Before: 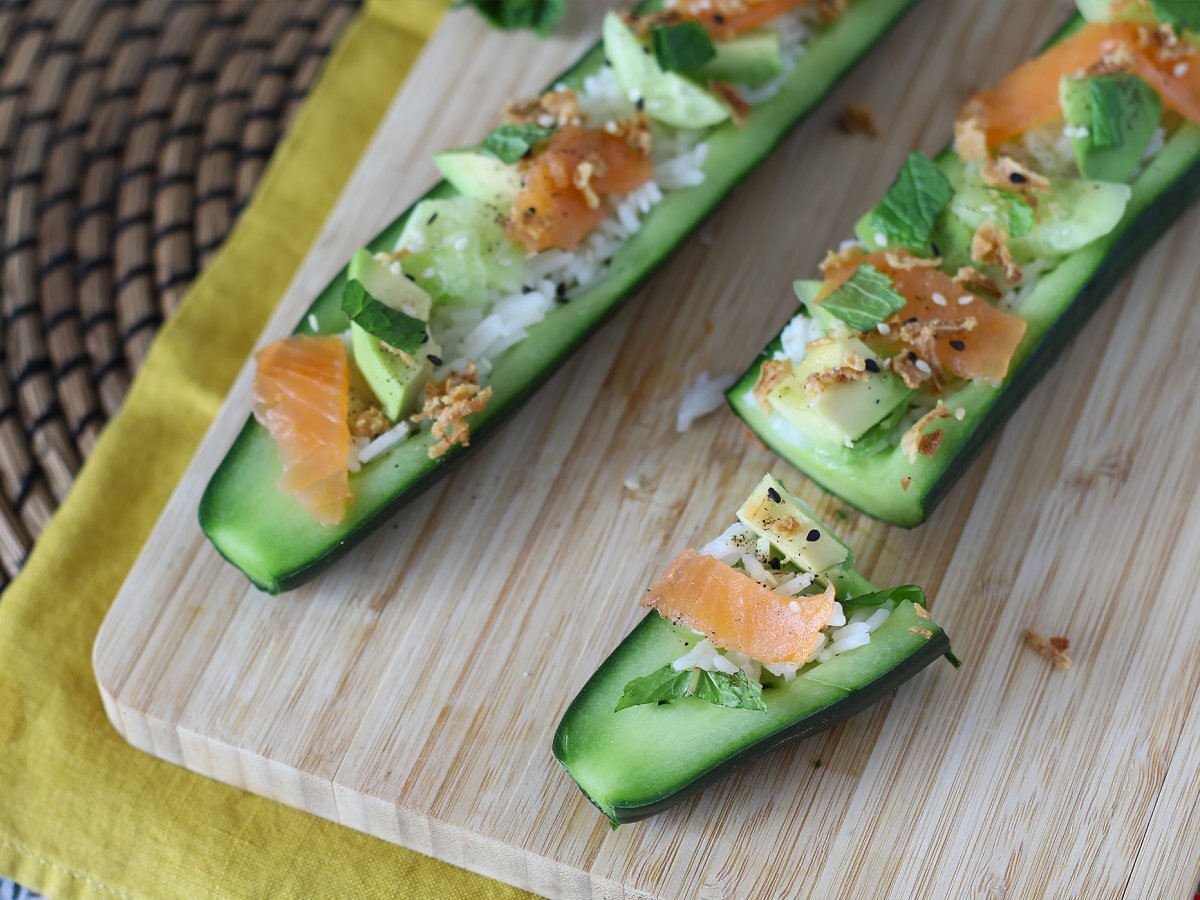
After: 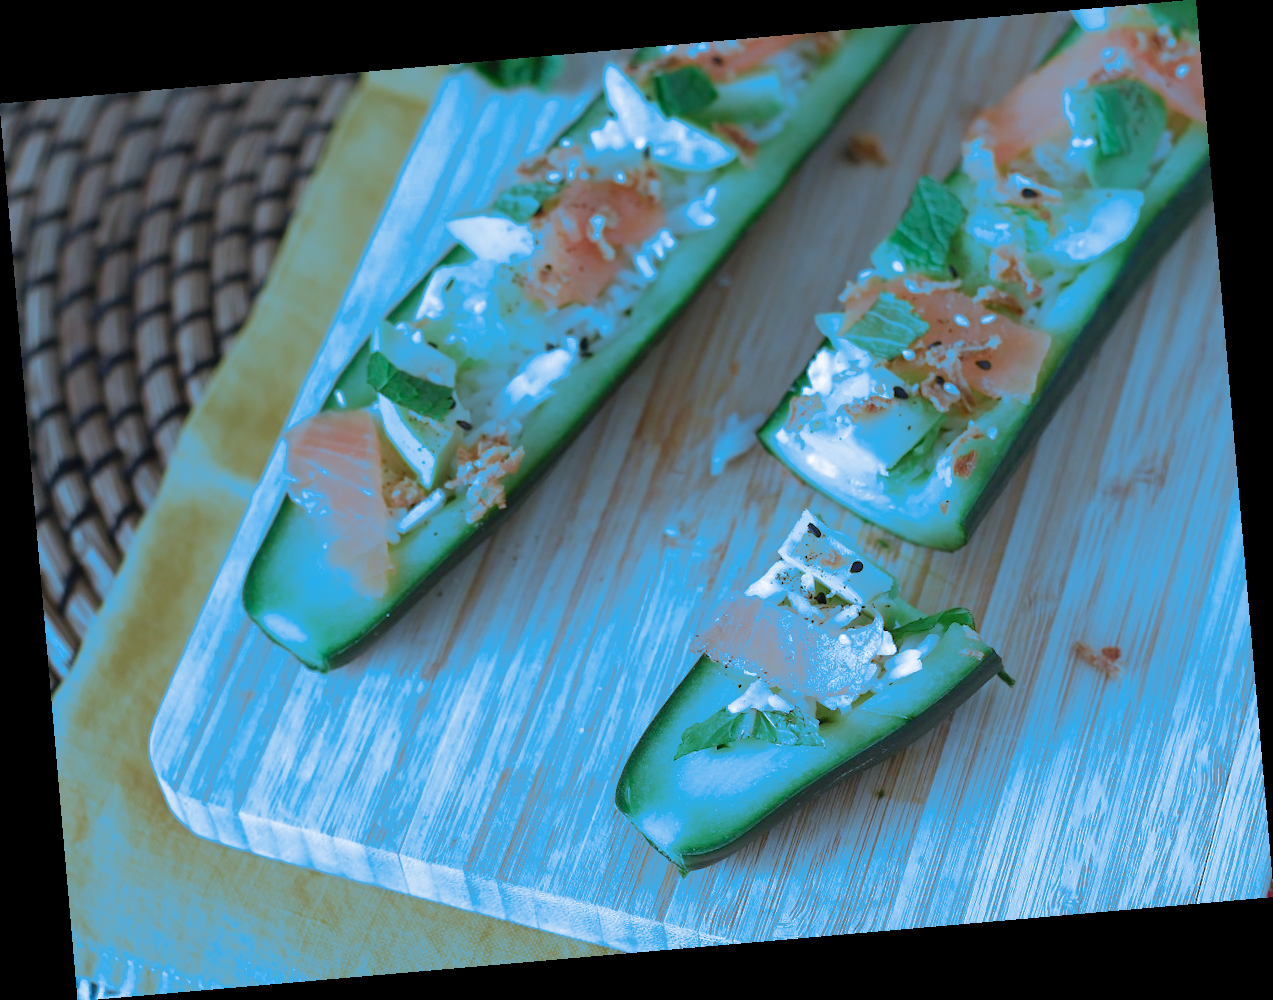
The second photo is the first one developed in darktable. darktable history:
contrast brightness saturation: brightness 0.09, saturation 0.19
rotate and perspective: rotation -4.98°, automatic cropping off
color calibration: illuminant F (fluorescent), F source F9 (Cool White Deluxe 4150 K) – high CRI, x 0.374, y 0.373, temperature 4158.34 K
split-toning: shadows › hue 220°, shadows › saturation 0.64, highlights › hue 220°, highlights › saturation 0.64, balance 0, compress 5.22%
